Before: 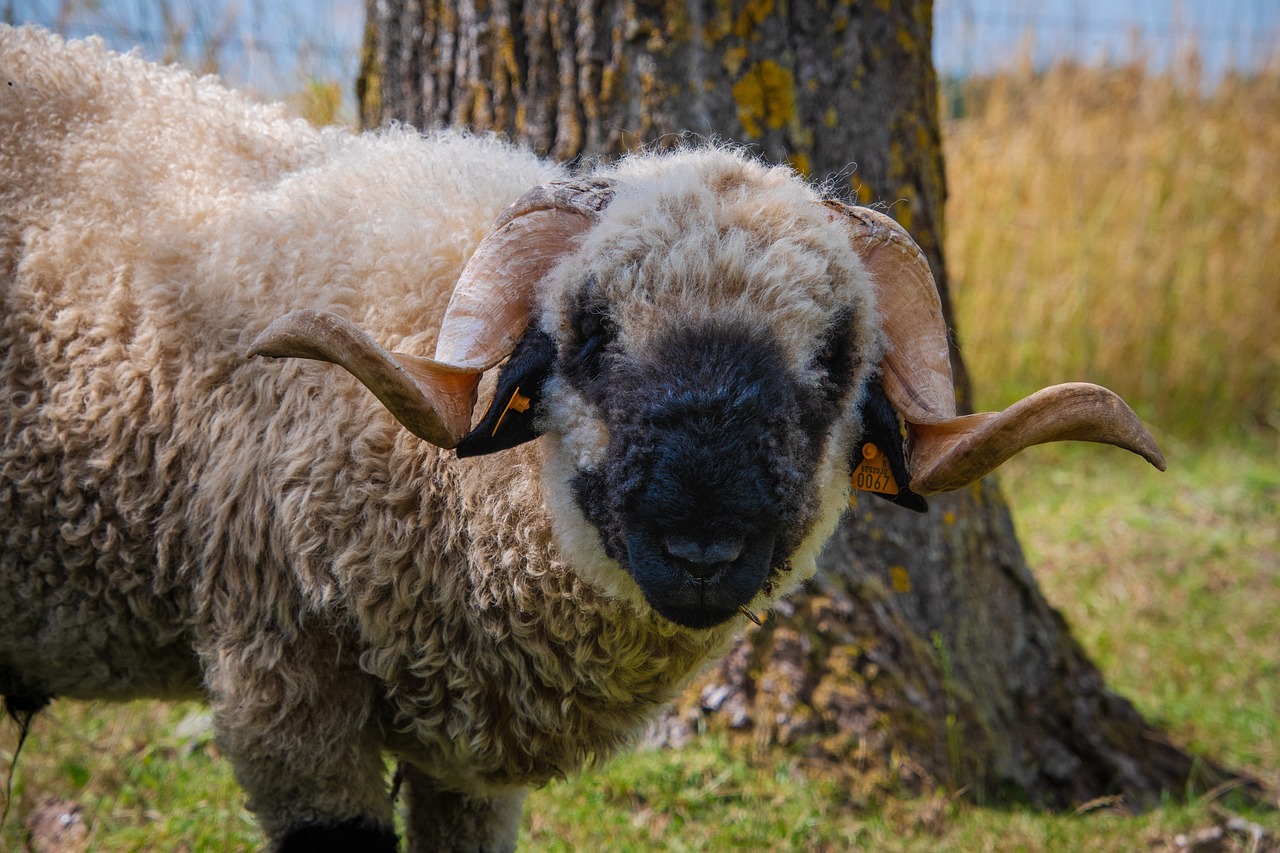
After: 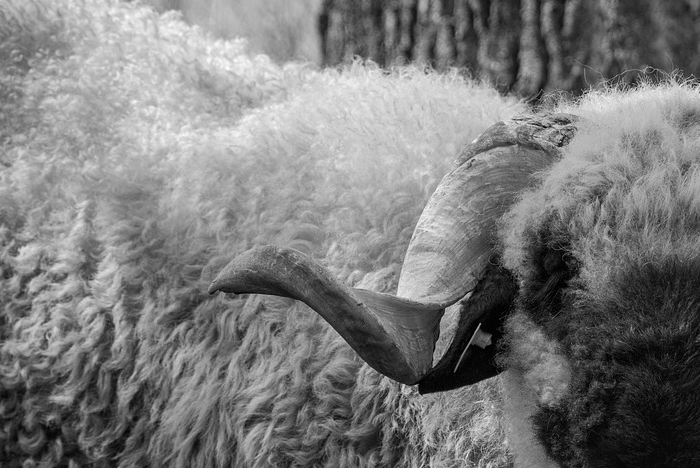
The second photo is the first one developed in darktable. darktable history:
crop and rotate: left 3.047%, top 7.509%, right 42.236%, bottom 37.598%
local contrast: mode bilateral grid, contrast 20, coarseness 50, detail 120%, midtone range 0.2
monochrome: on, module defaults
color correction: highlights a* 8.98, highlights b* 15.09, shadows a* -0.49, shadows b* 26.52
white balance: red 0.986, blue 1.01
